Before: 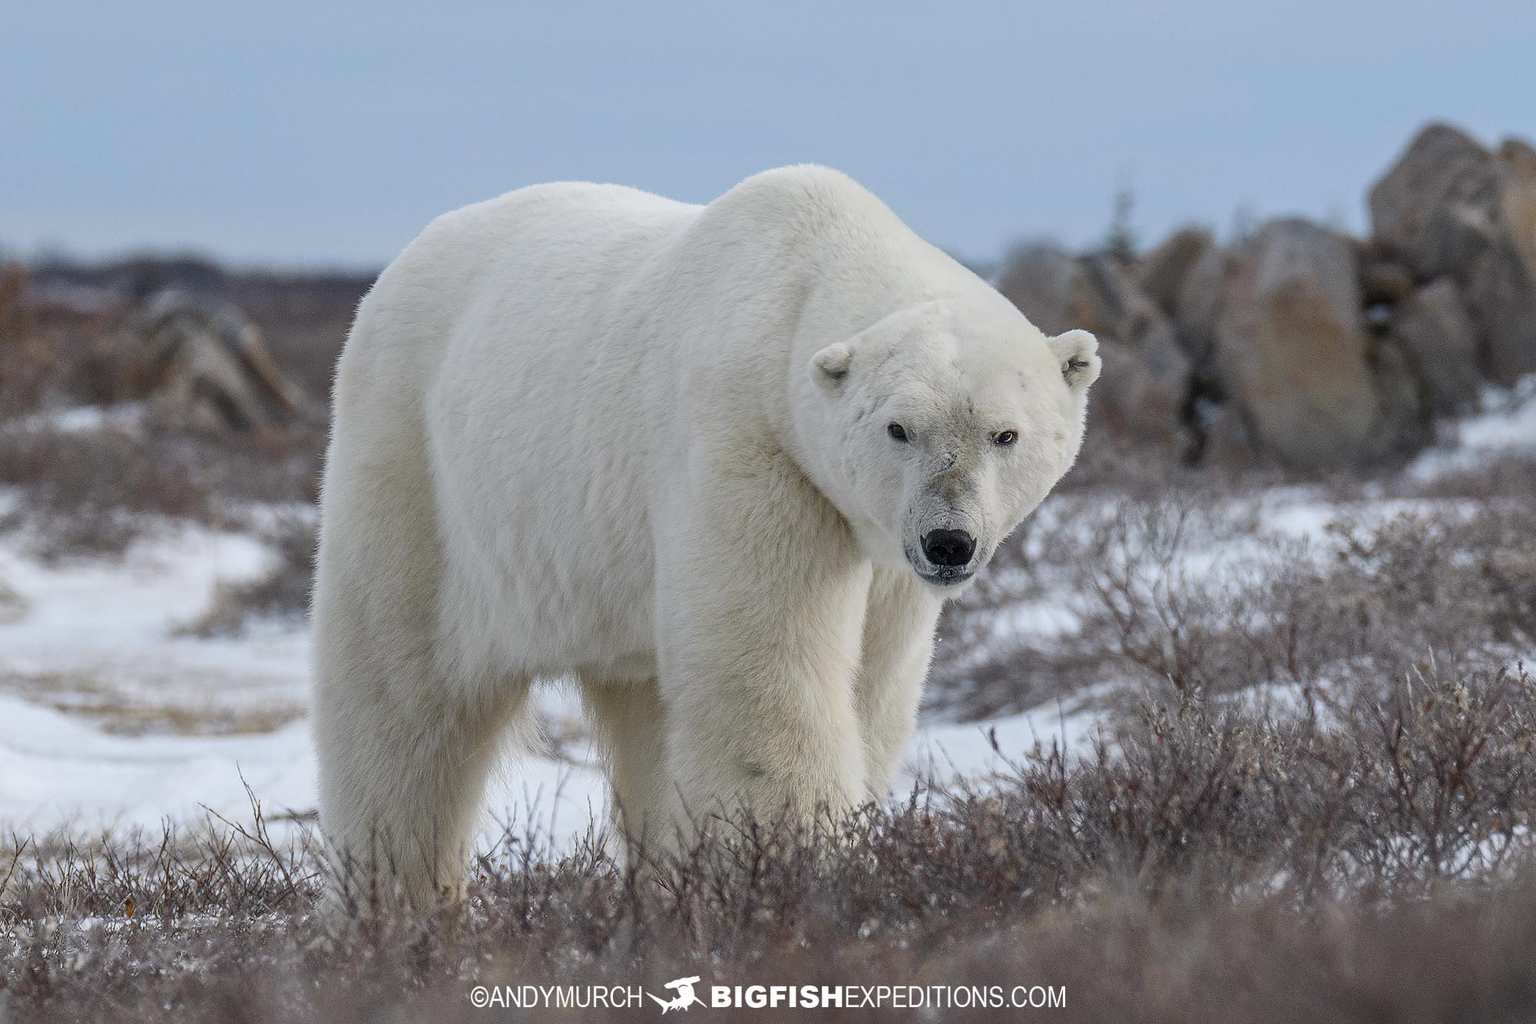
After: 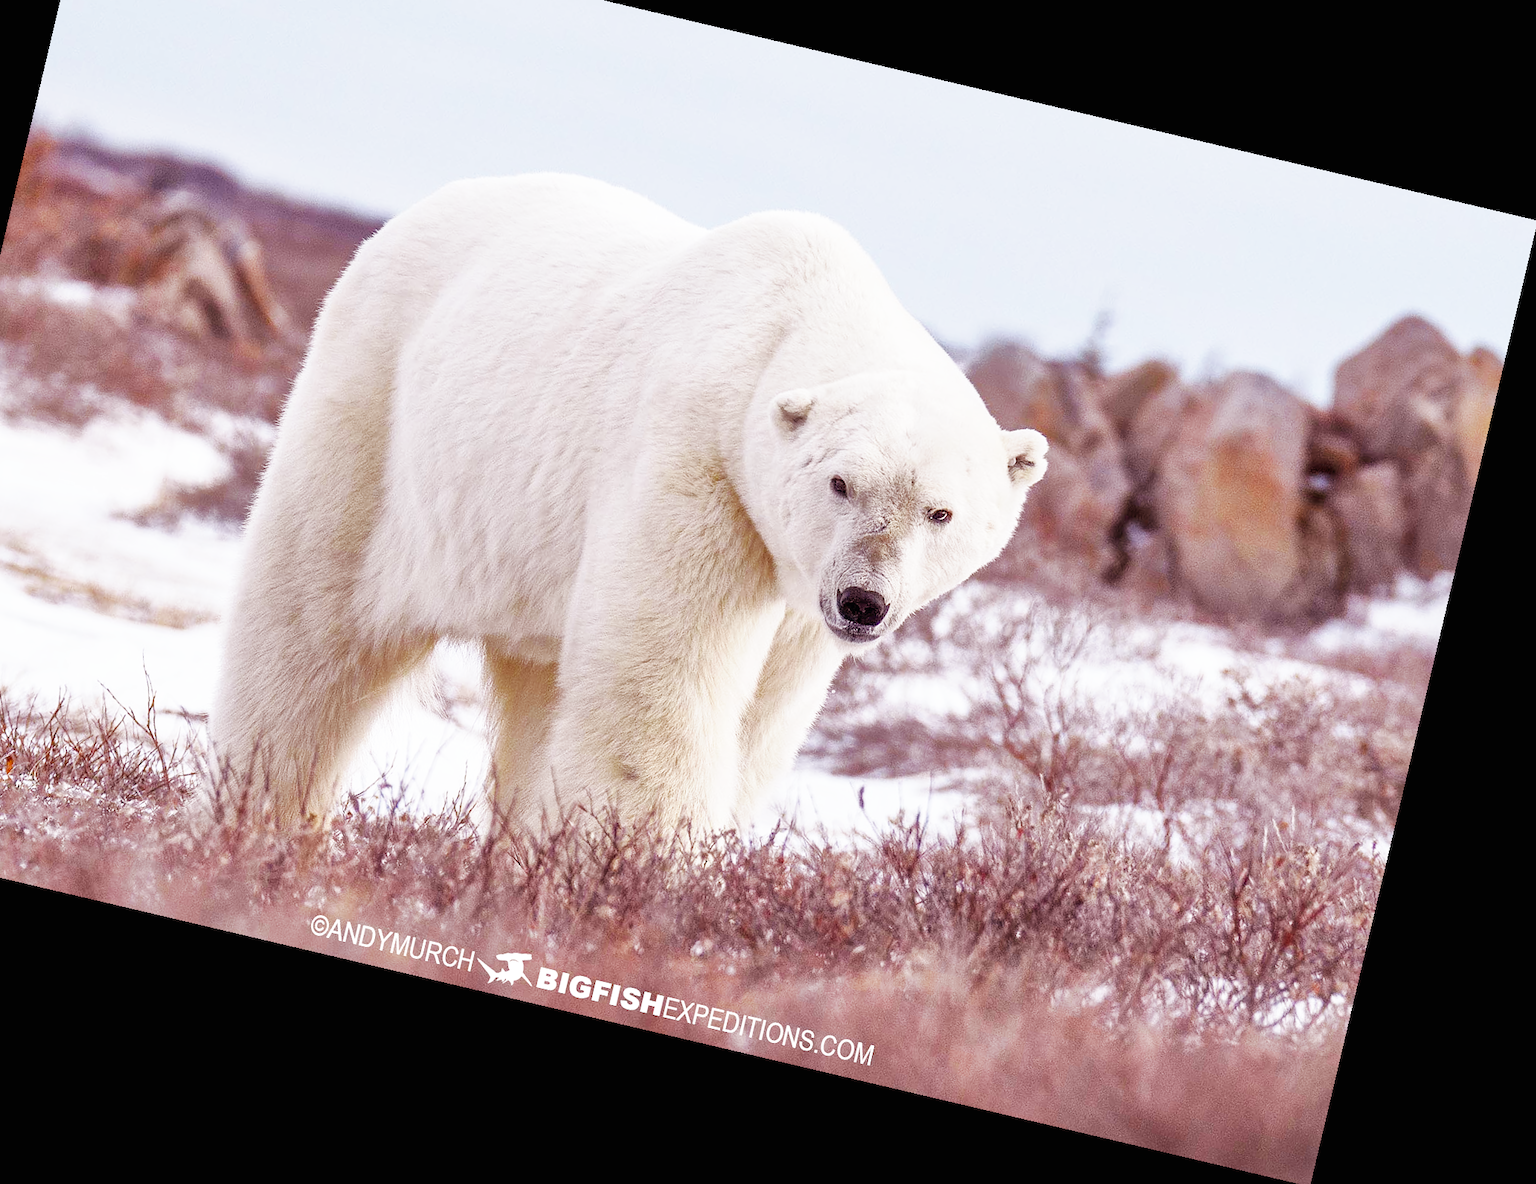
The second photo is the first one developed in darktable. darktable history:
rgb levels: mode RGB, independent channels, levels [[0, 0.474, 1], [0, 0.5, 1], [0, 0.5, 1]]
exposure: black level correction 0.001, exposure 0.191 EV, compensate highlight preservation false
shadows and highlights: on, module defaults
crop and rotate: left 8.262%, top 9.226%
color balance: contrast -0.5%
rotate and perspective: rotation 13.27°, automatic cropping off
base curve: curves: ch0 [(0, 0) (0.007, 0.004) (0.027, 0.03) (0.046, 0.07) (0.207, 0.54) (0.442, 0.872) (0.673, 0.972) (1, 1)], preserve colors none
